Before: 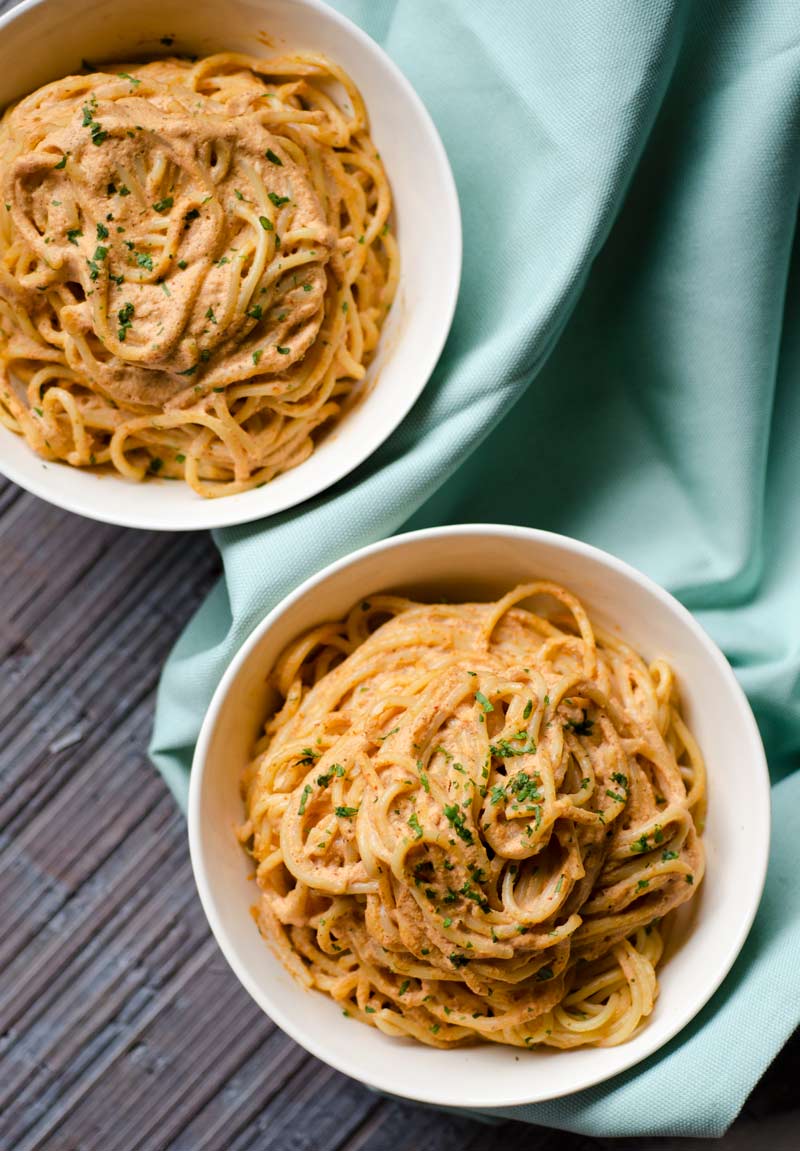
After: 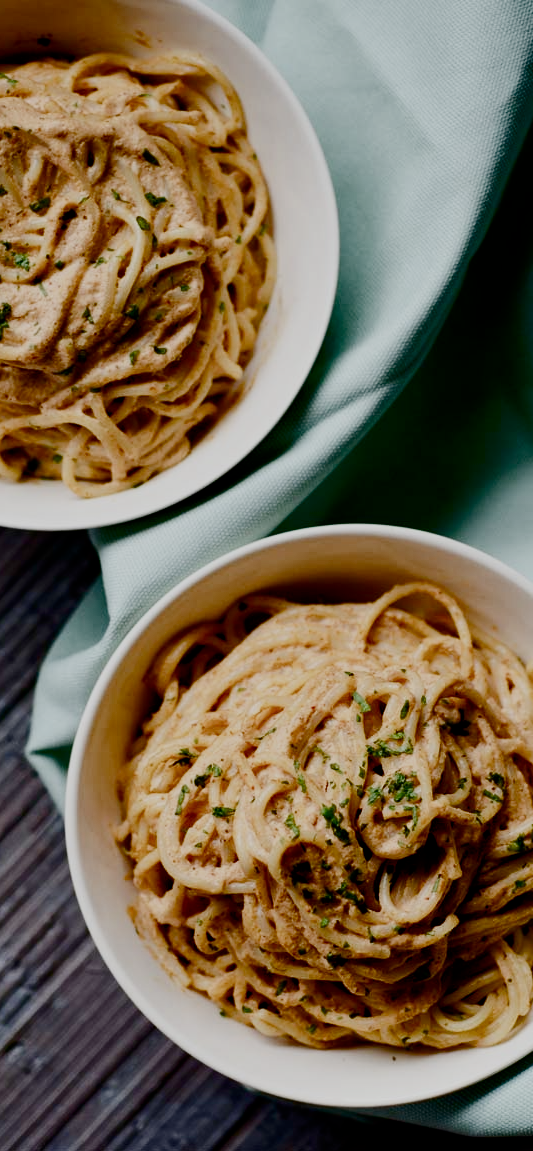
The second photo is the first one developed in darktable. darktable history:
color balance rgb: perceptual saturation grading › global saturation 20%, perceptual saturation grading › highlights -50%, perceptual saturation grading › shadows 30%
crop: left 15.419%, right 17.914%
filmic rgb: middle gray luminance 30%, black relative exposure -9 EV, white relative exposure 7 EV, threshold 6 EV, target black luminance 0%, hardness 2.94, latitude 2.04%, contrast 0.963, highlights saturation mix 5%, shadows ↔ highlights balance 12.16%, add noise in highlights 0, preserve chrominance no, color science v3 (2019), use custom middle-gray values true, iterations of high-quality reconstruction 0, contrast in highlights soft, enable highlight reconstruction true
shadows and highlights: shadows 32, highlights -32, soften with gaussian
contrast brightness saturation: contrast 0.28
